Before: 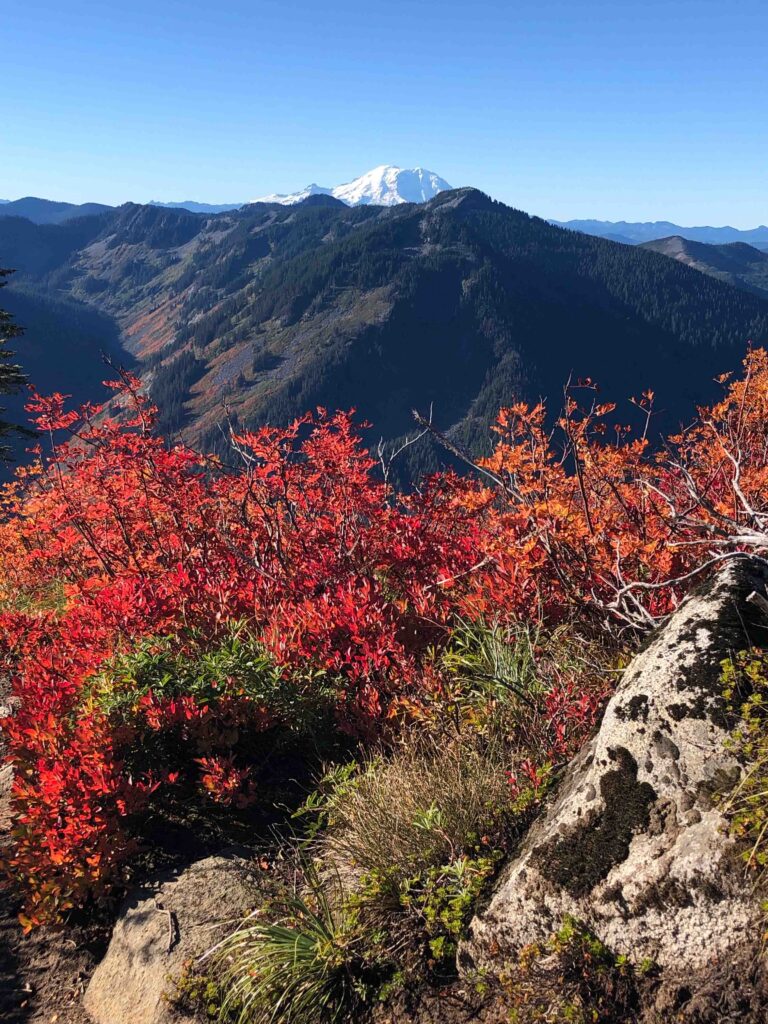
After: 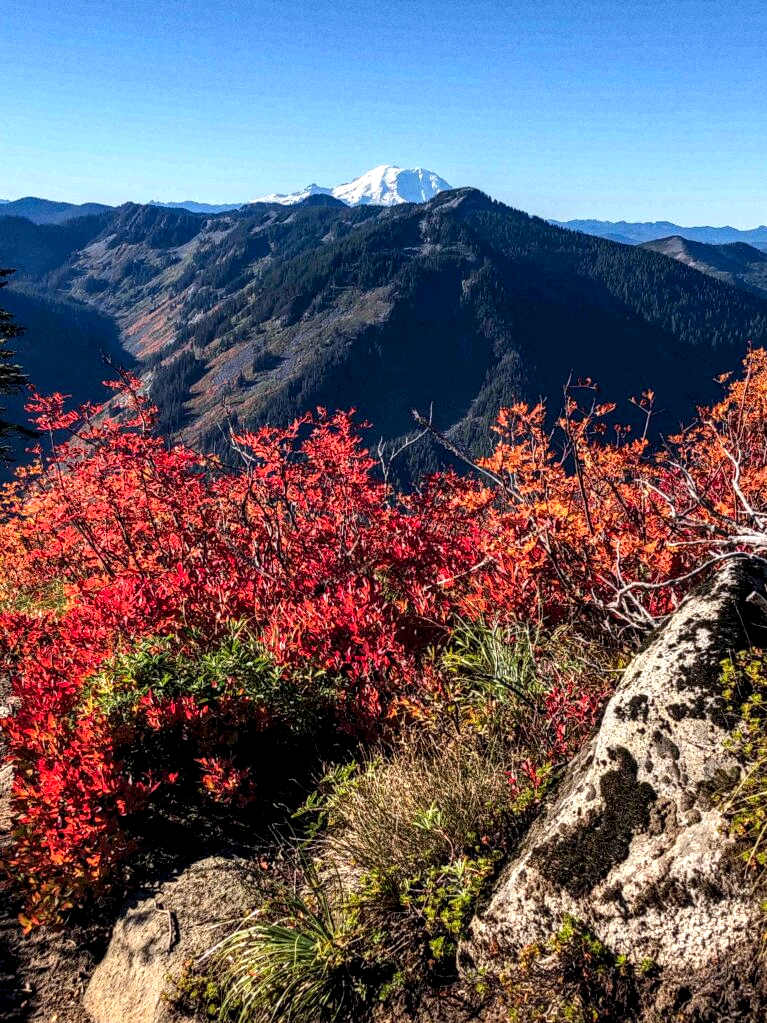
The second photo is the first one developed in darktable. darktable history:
grain: coarseness 0.09 ISO
contrast brightness saturation: contrast 0.04, saturation 0.16
crop and rotate: left 0.126%
local contrast: highlights 20%, shadows 70%, detail 170%
